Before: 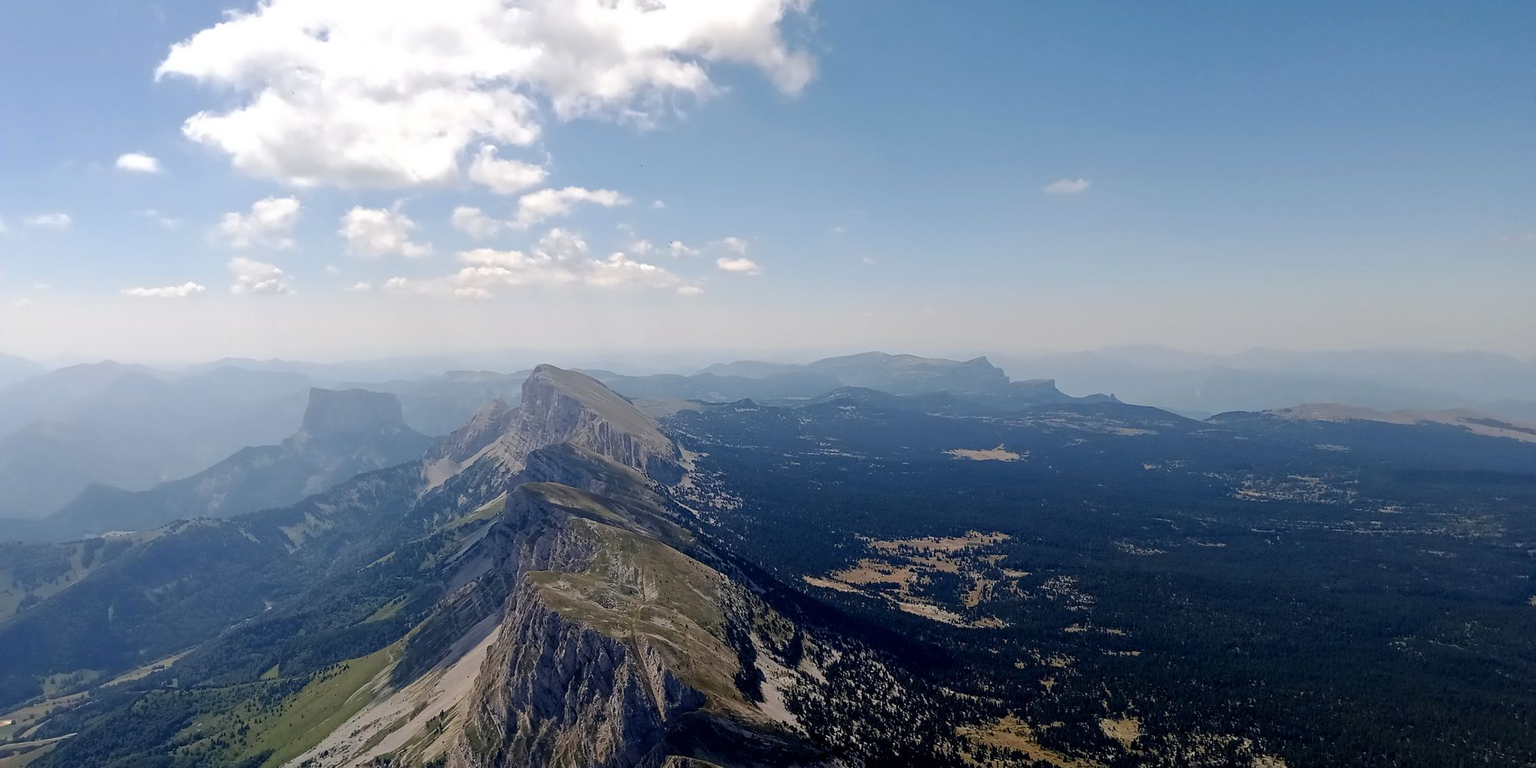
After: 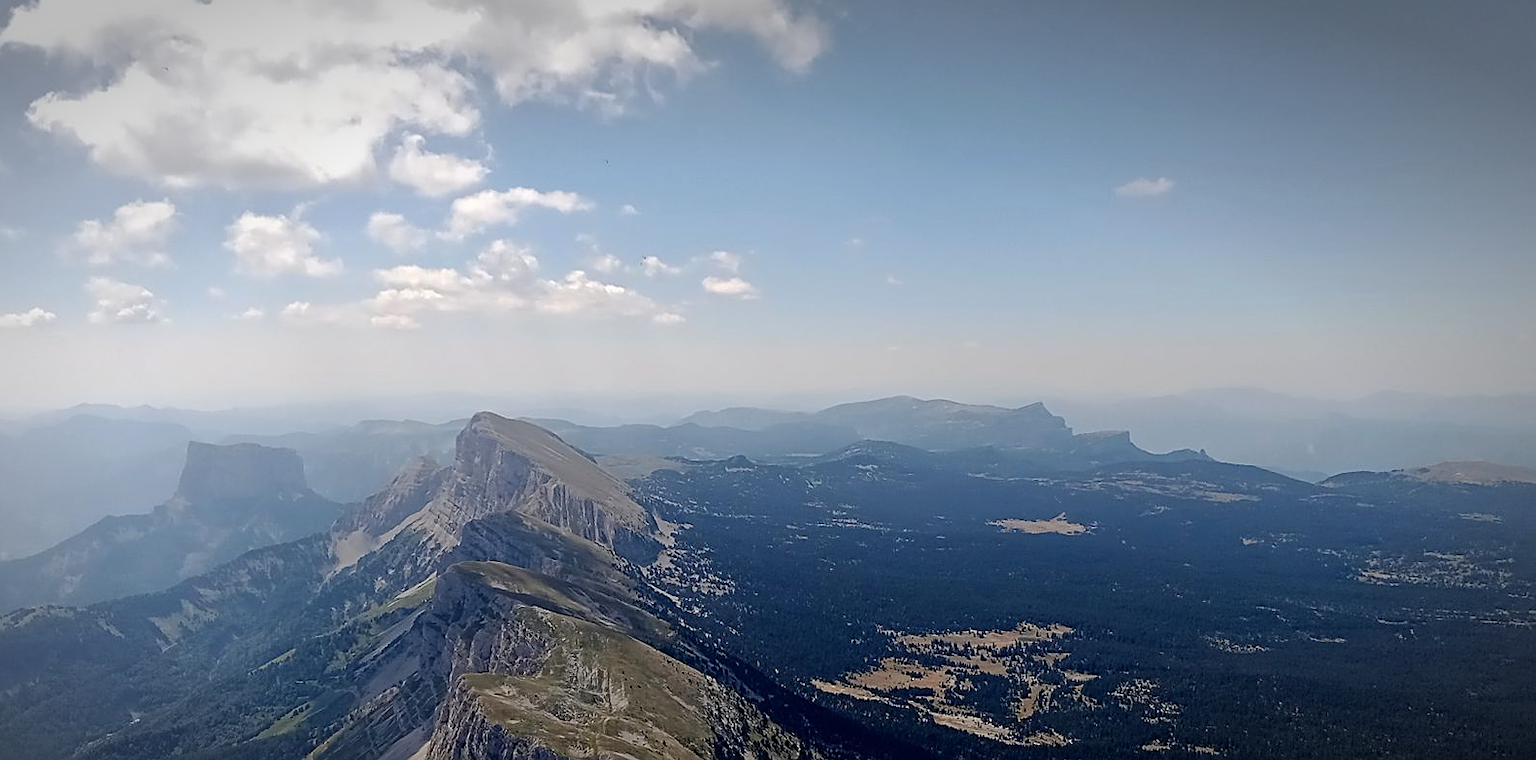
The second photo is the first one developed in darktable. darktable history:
crop and rotate: left 10.5%, top 5.063%, right 10.387%, bottom 16.58%
exposure: compensate highlight preservation false
vignetting: fall-off start 81.35%, fall-off radius 62.27%, center (-0.028, 0.246), automatic ratio true, width/height ratio 1.42
sharpen: on, module defaults
